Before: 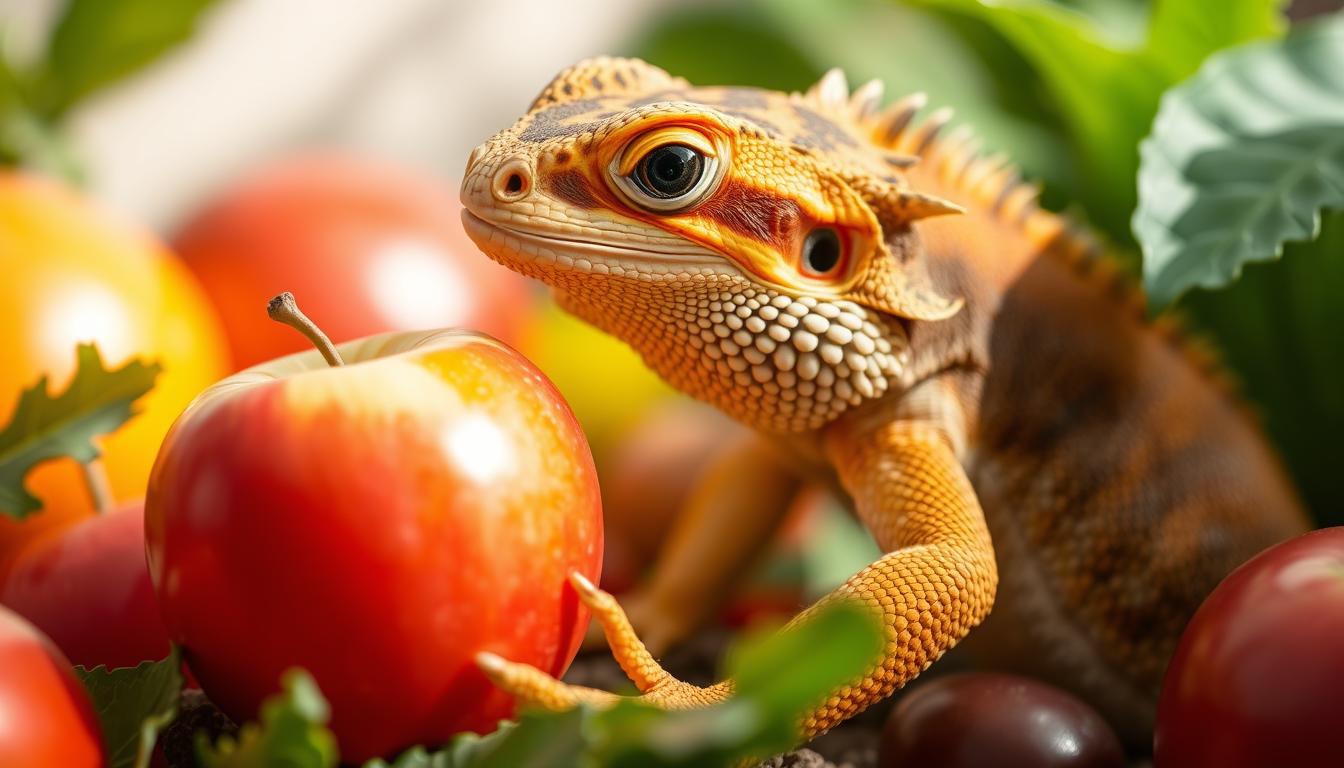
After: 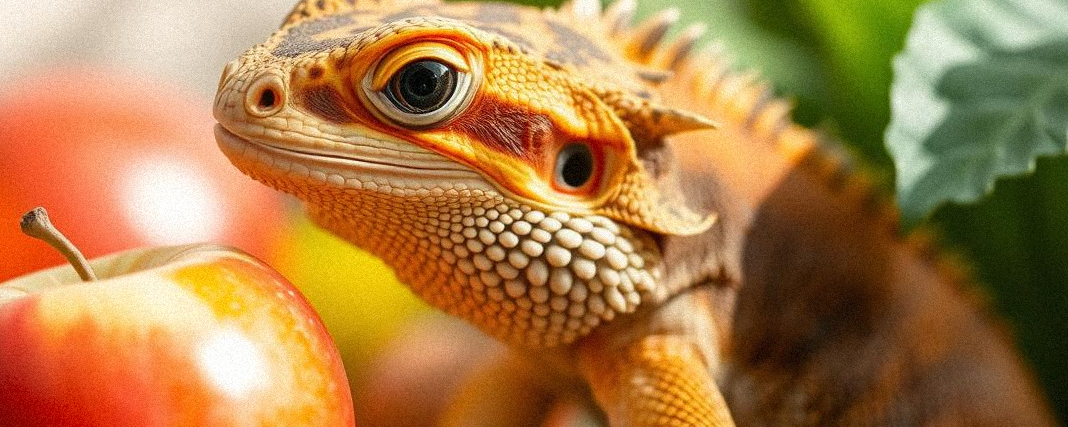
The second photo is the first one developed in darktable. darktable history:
crop: left 18.38%, top 11.092%, right 2.134%, bottom 33.217%
grain: mid-tones bias 0%
